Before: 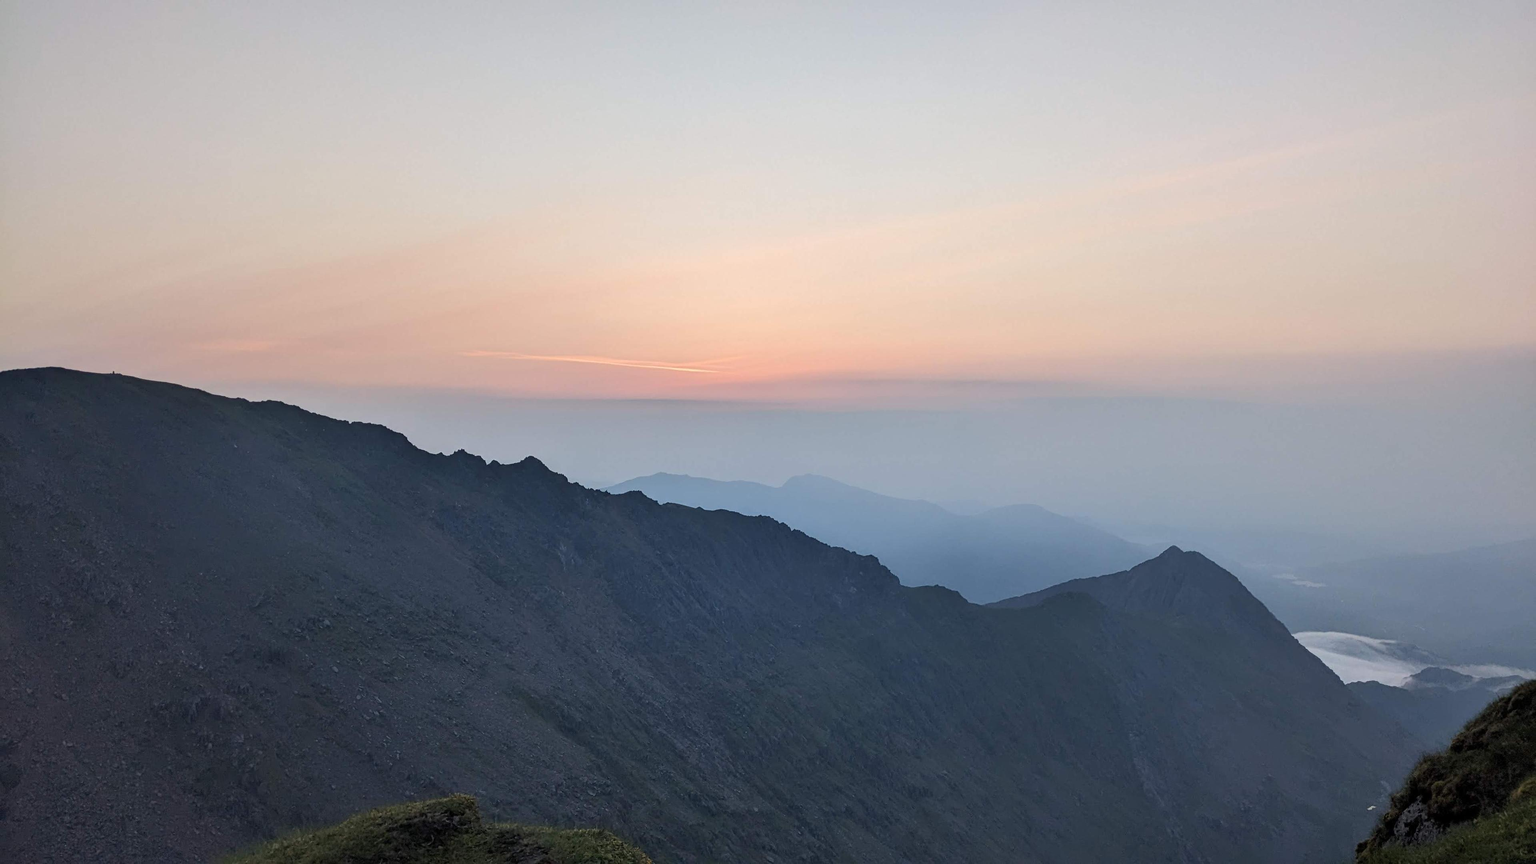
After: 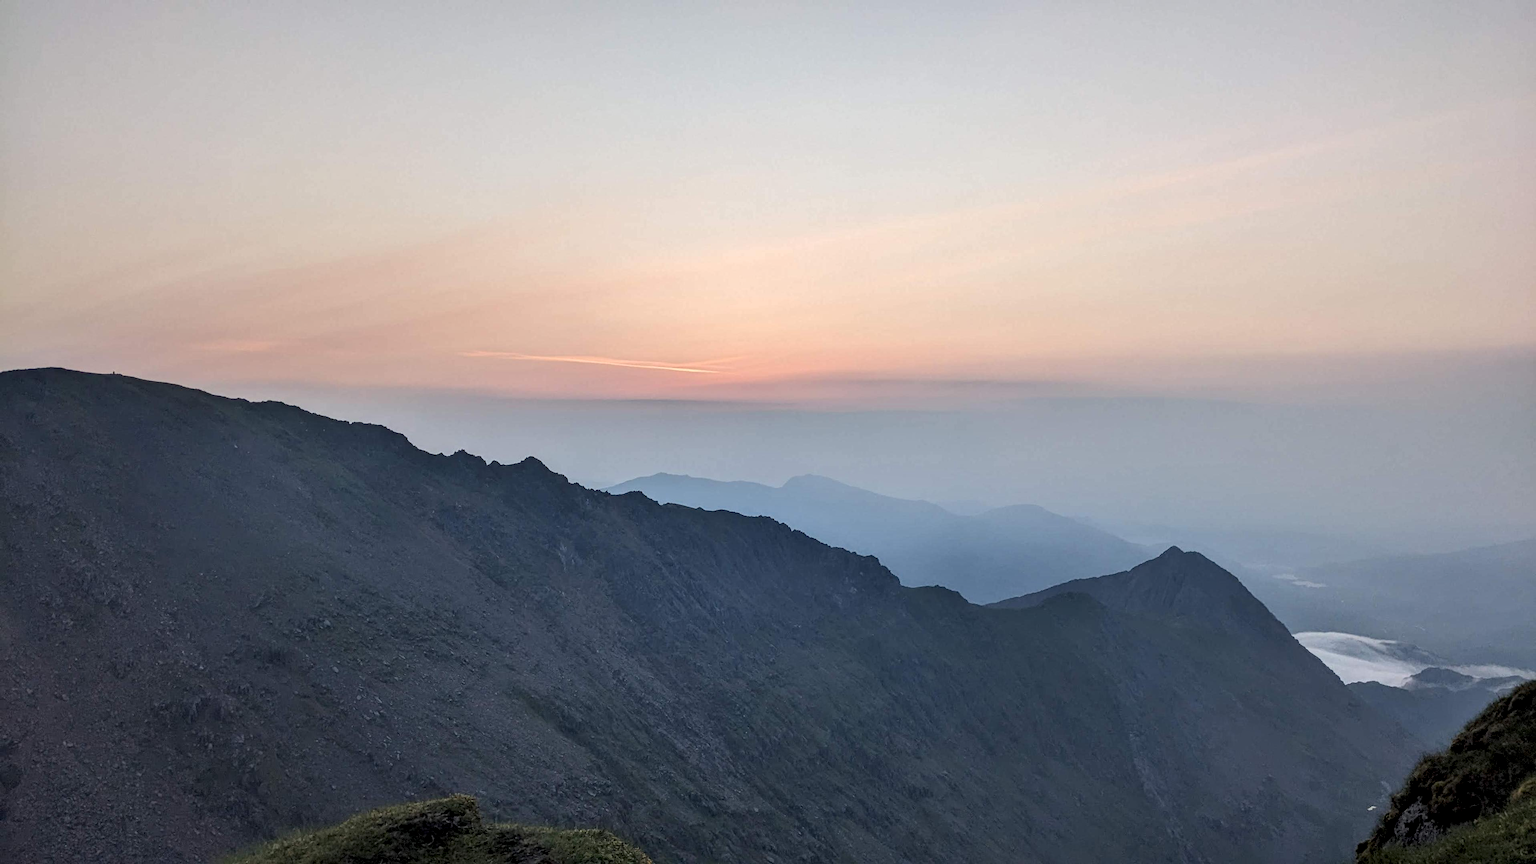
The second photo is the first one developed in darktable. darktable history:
local contrast: highlights 62%, detail 143%, midtone range 0.435
tone equalizer: edges refinement/feathering 500, mask exposure compensation -1.57 EV, preserve details no
